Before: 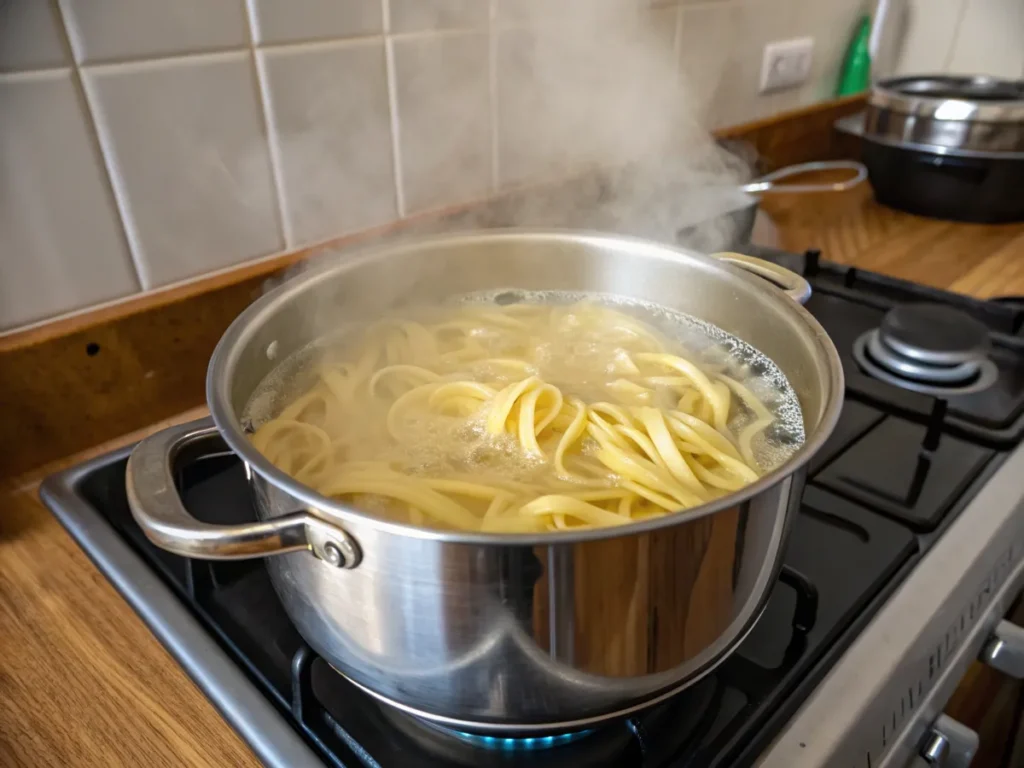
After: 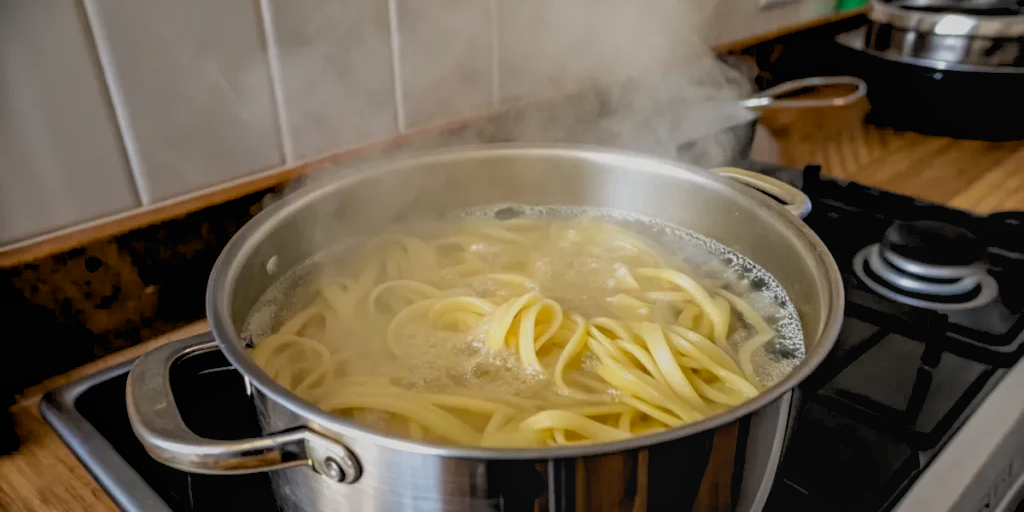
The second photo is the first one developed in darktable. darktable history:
crop: top 11.166%, bottom 22.168%
rgb levels: levels [[0.013, 0.434, 0.89], [0, 0.5, 1], [0, 0.5, 1]]
local contrast: detail 110%
exposure: black level correction 0.009, exposure -0.637 EV, compensate highlight preservation false
